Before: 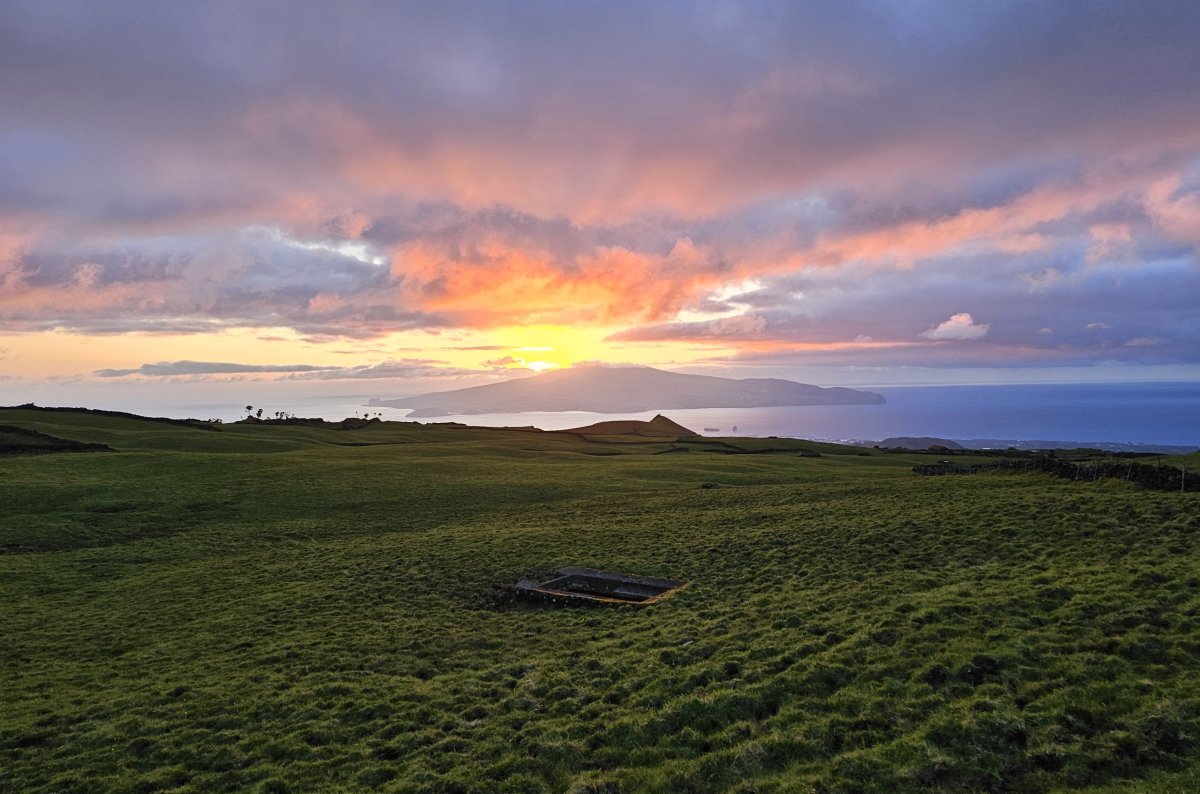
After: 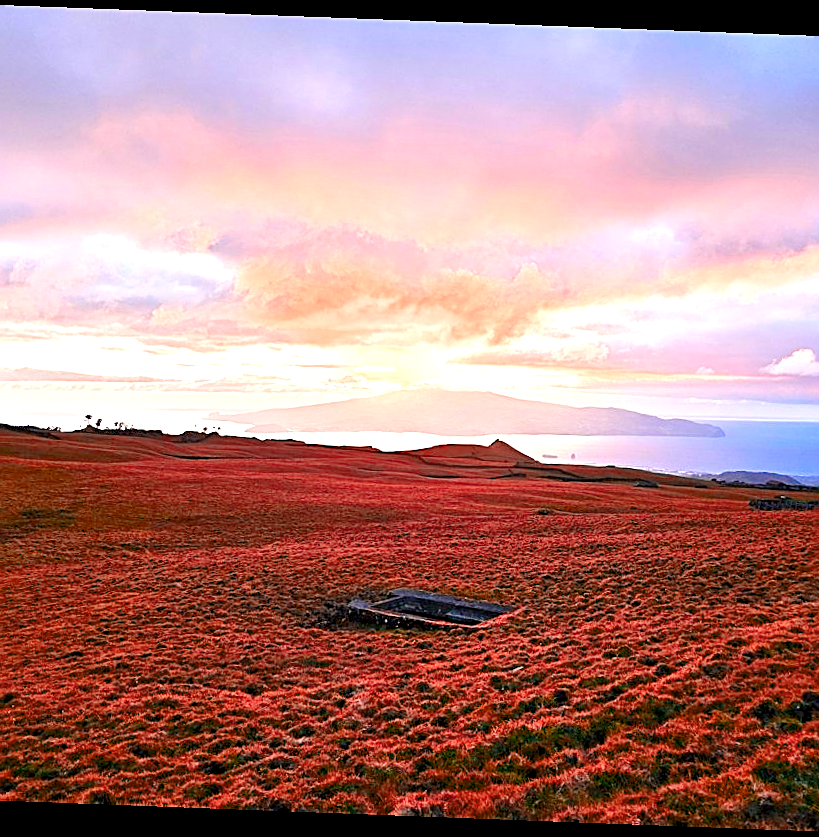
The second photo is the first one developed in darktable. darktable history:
contrast brightness saturation: contrast 0.09, saturation 0.28
color balance rgb: shadows lift › chroma 3%, shadows lift › hue 280.8°, power › hue 330°, highlights gain › chroma 3%, highlights gain › hue 75.6°, global offset › luminance -1%, perceptual saturation grading › global saturation 20%, perceptual saturation grading › highlights -25%, perceptual saturation grading › shadows 50%, global vibrance 20%
rotate and perspective: rotation 2.17°, automatic cropping off
color zones: curves: ch2 [(0, 0.5) (0.084, 0.497) (0.323, 0.335) (0.4, 0.497) (1, 0.5)], process mode strong
exposure: black level correction 0, exposure 1.35 EV, compensate exposure bias true, compensate highlight preservation false
sharpen: on, module defaults
crop and rotate: left 14.385%, right 18.948%
tone equalizer: on, module defaults
